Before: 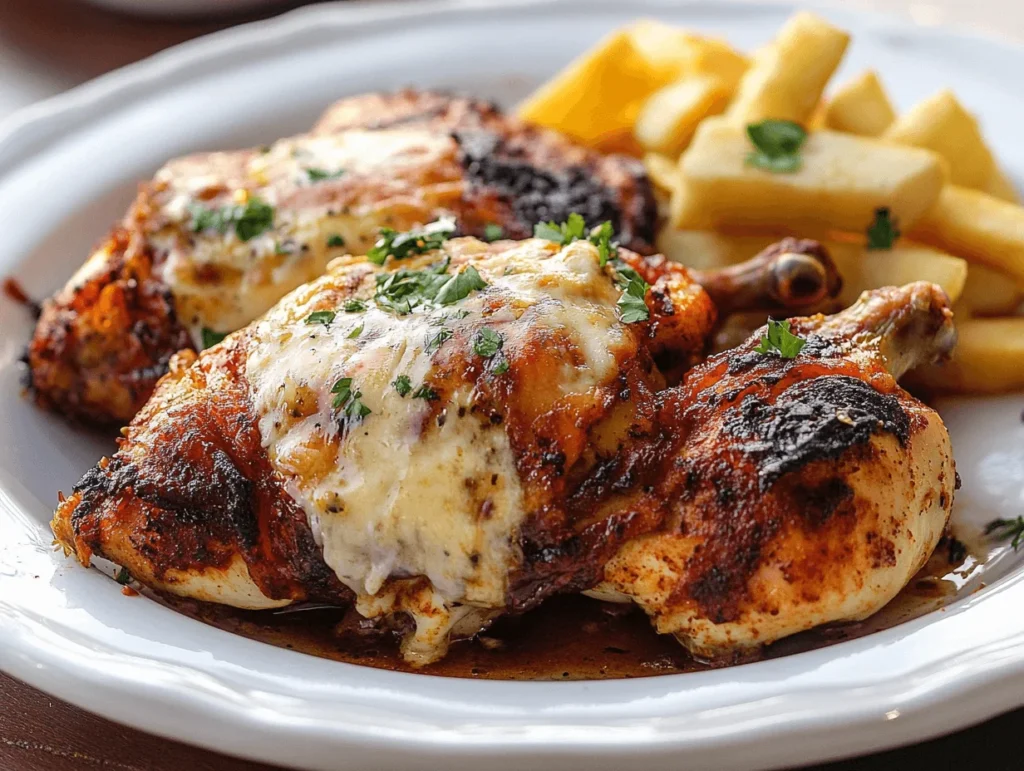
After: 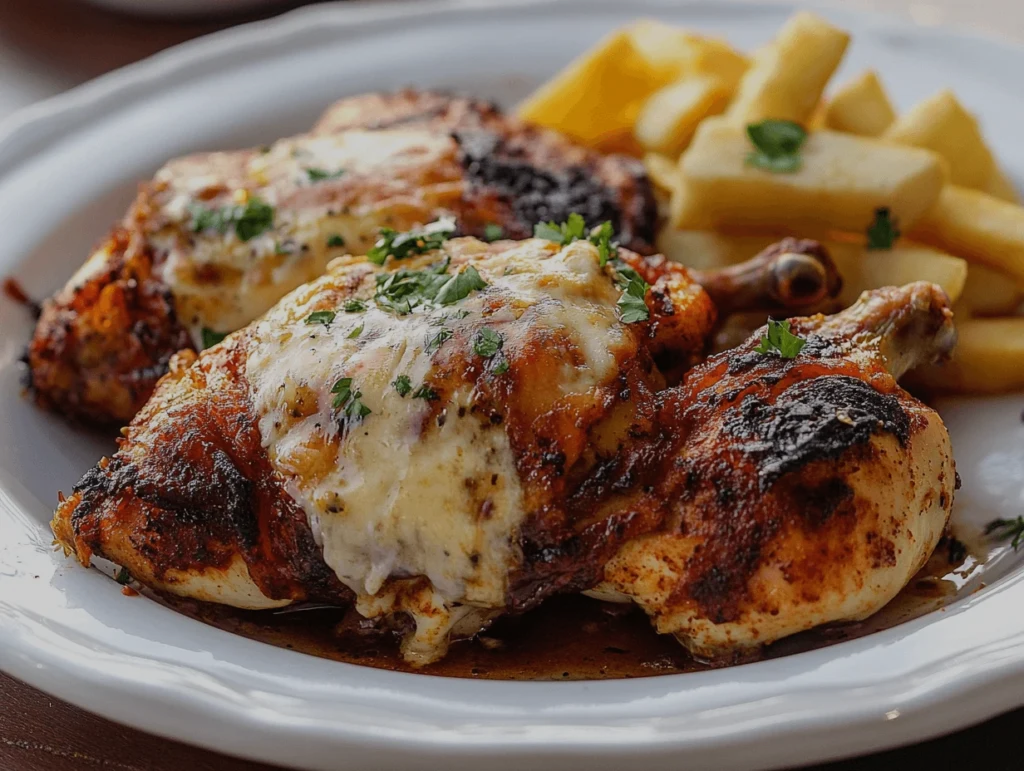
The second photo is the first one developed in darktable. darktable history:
exposure: black level correction 0, exposure -0.708 EV, compensate exposure bias true, compensate highlight preservation false
